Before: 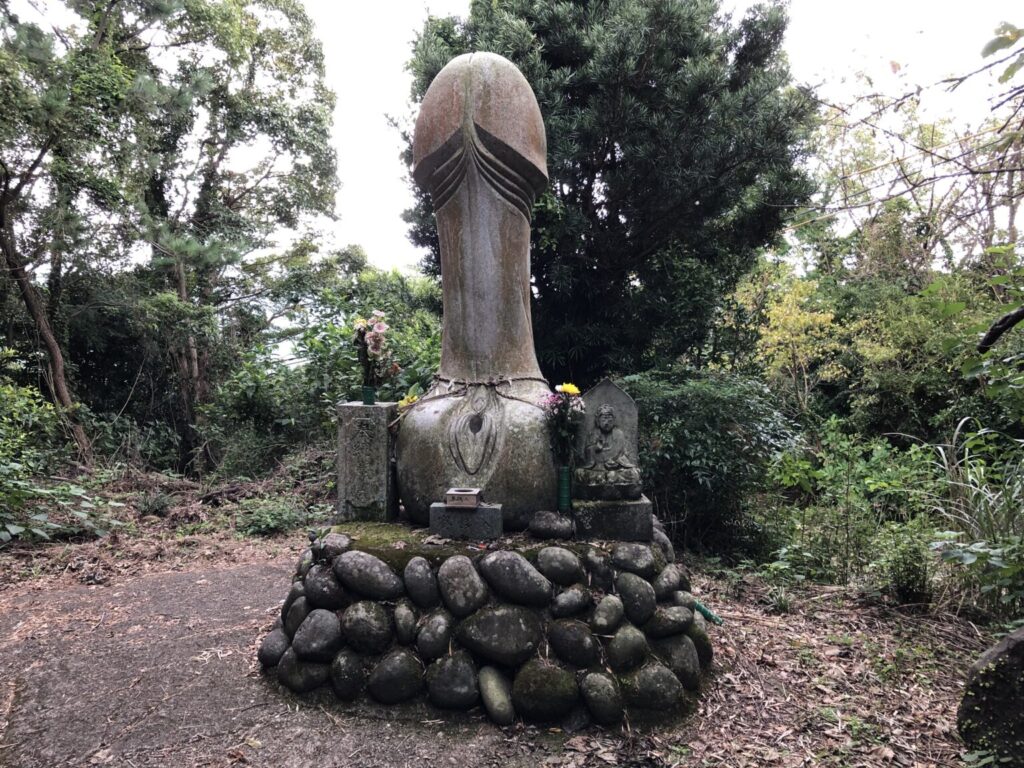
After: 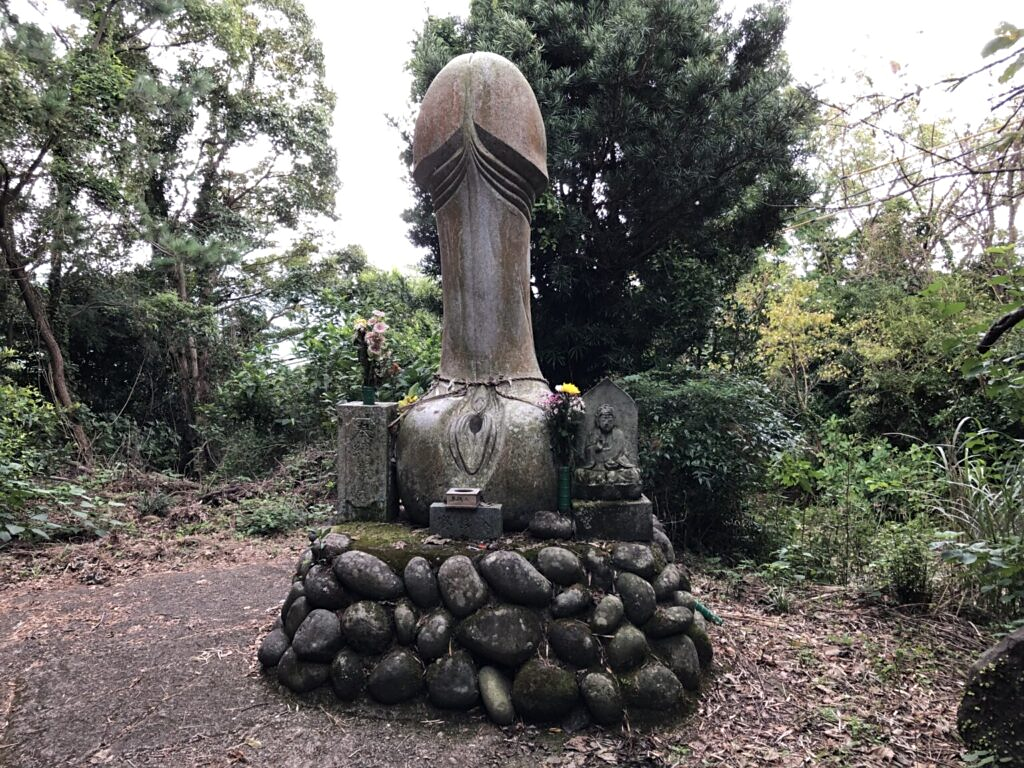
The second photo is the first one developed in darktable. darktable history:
sharpen: amount 0.211
tone equalizer: edges refinement/feathering 500, mask exposure compensation -1.57 EV, preserve details no
